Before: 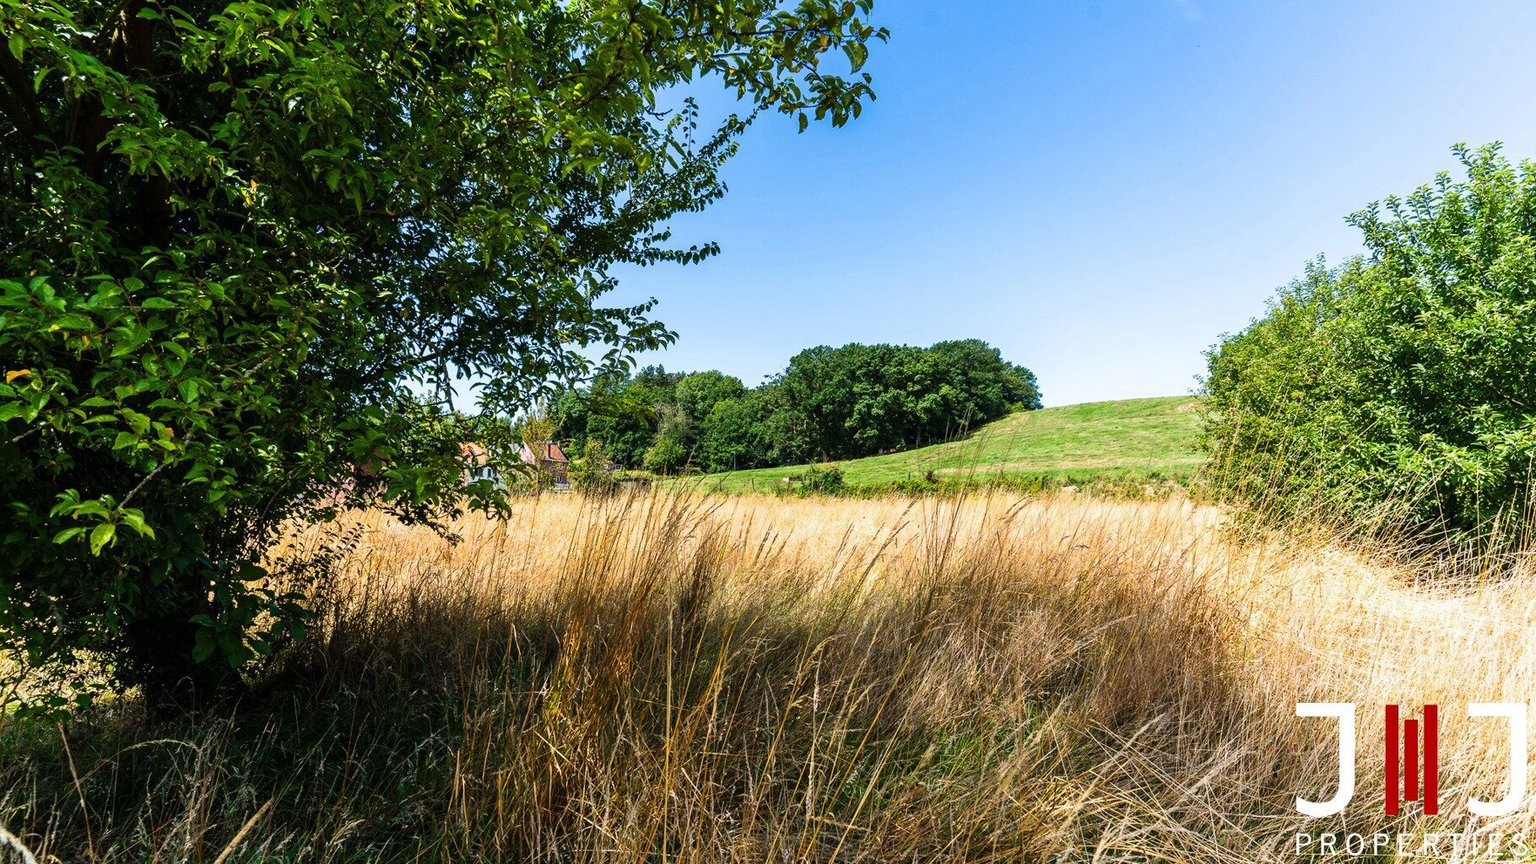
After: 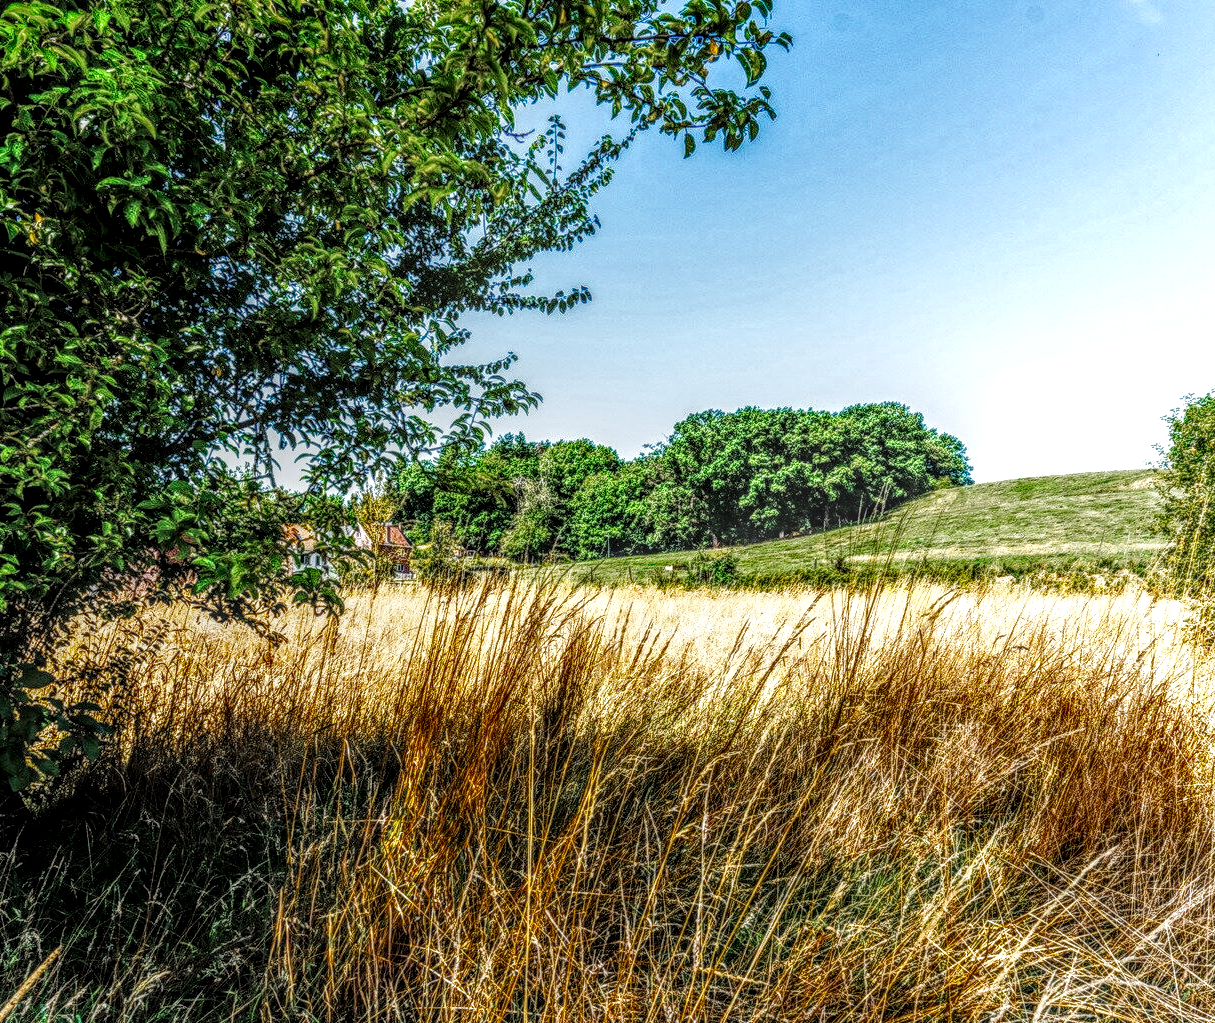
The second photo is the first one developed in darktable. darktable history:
crop and rotate: left 14.412%, right 18.781%
local contrast: highlights 1%, shadows 1%, detail 300%, midtone range 0.298
base curve: curves: ch0 [(0, 0) (0.032, 0.025) (0.121, 0.166) (0.206, 0.329) (0.605, 0.79) (1, 1)], preserve colors none
color zones: curves: ch0 [(0.11, 0.396) (0.195, 0.36) (0.25, 0.5) (0.303, 0.412) (0.357, 0.544) (0.75, 0.5) (0.967, 0.328)]; ch1 [(0, 0.468) (0.112, 0.512) (0.202, 0.6) (0.25, 0.5) (0.307, 0.352) (0.357, 0.544) (0.75, 0.5) (0.963, 0.524)]
